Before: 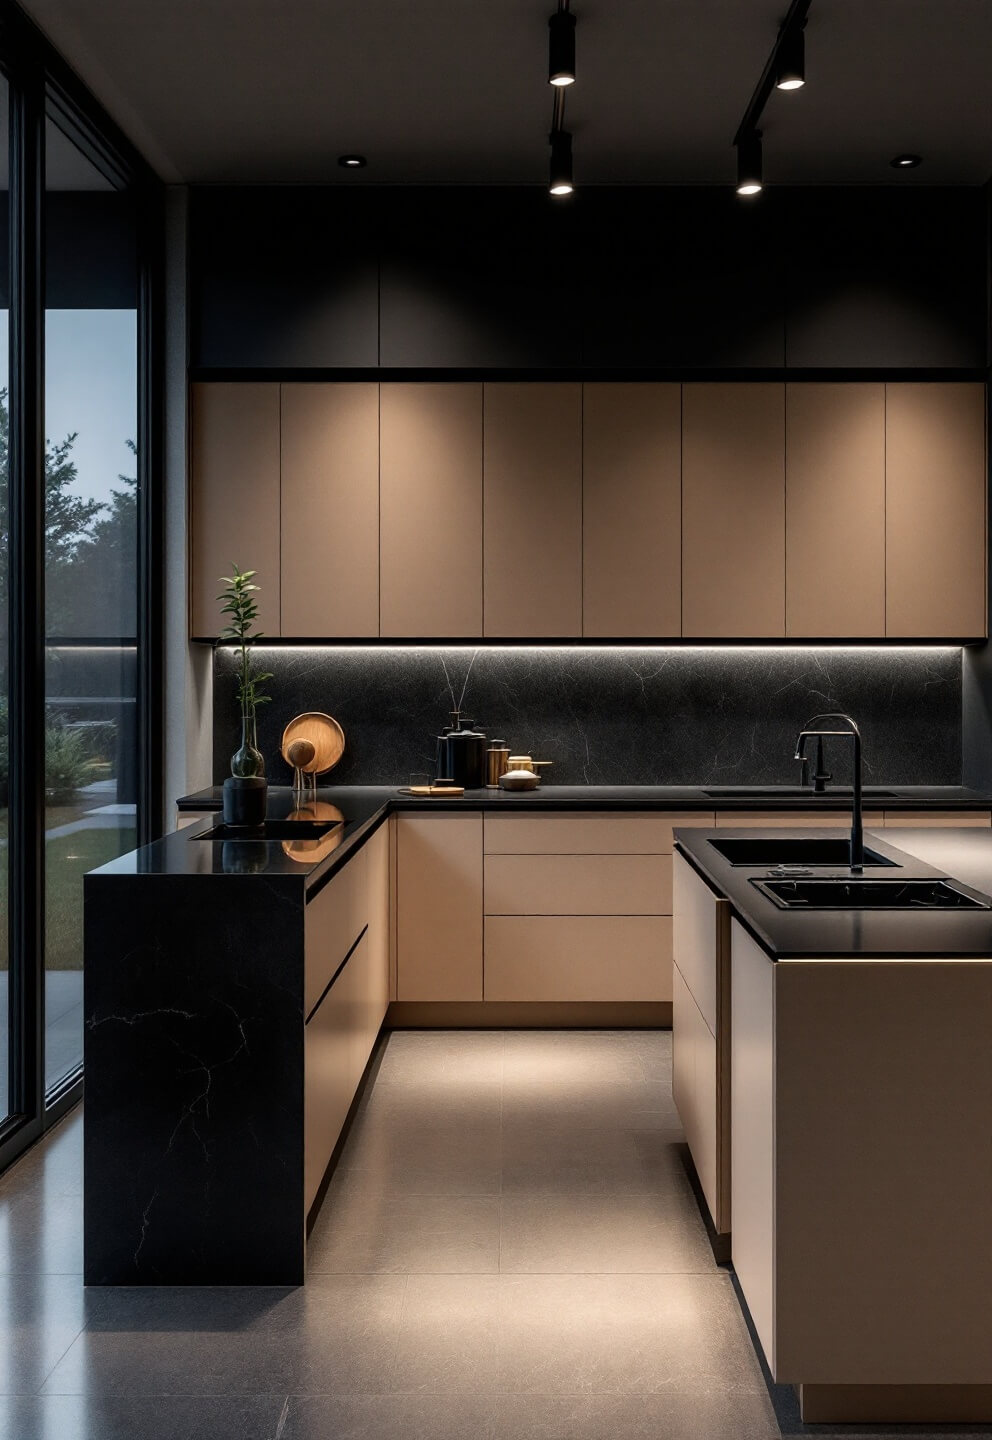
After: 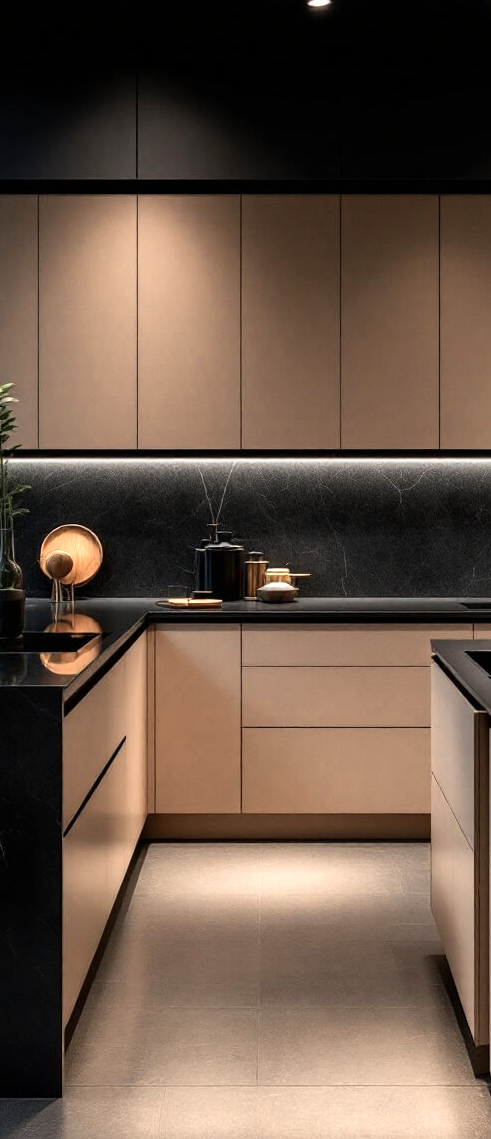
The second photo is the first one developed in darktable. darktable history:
shadows and highlights: shadows 20.85, highlights -82.45, highlights color adjustment 39.68%, soften with gaussian
crop and rotate: angle 0.012°, left 24.451%, top 13.067%, right 25.976%, bottom 7.769%
color zones: curves: ch0 [(0.018, 0.548) (0.197, 0.654) (0.425, 0.447) (0.605, 0.658) (0.732, 0.579)]; ch1 [(0.105, 0.531) (0.224, 0.531) (0.386, 0.39) (0.618, 0.456) (0.732, 0.456) (0.956, 0.421)]; ch2 [(0.039, 0.583) (0.215, 0.465) (0.399, 0.544) (0.465, 0.548) (0.614, 0.447) (0.724, 0.43) (0.882, 0.623) (0.956, 0.632)]
